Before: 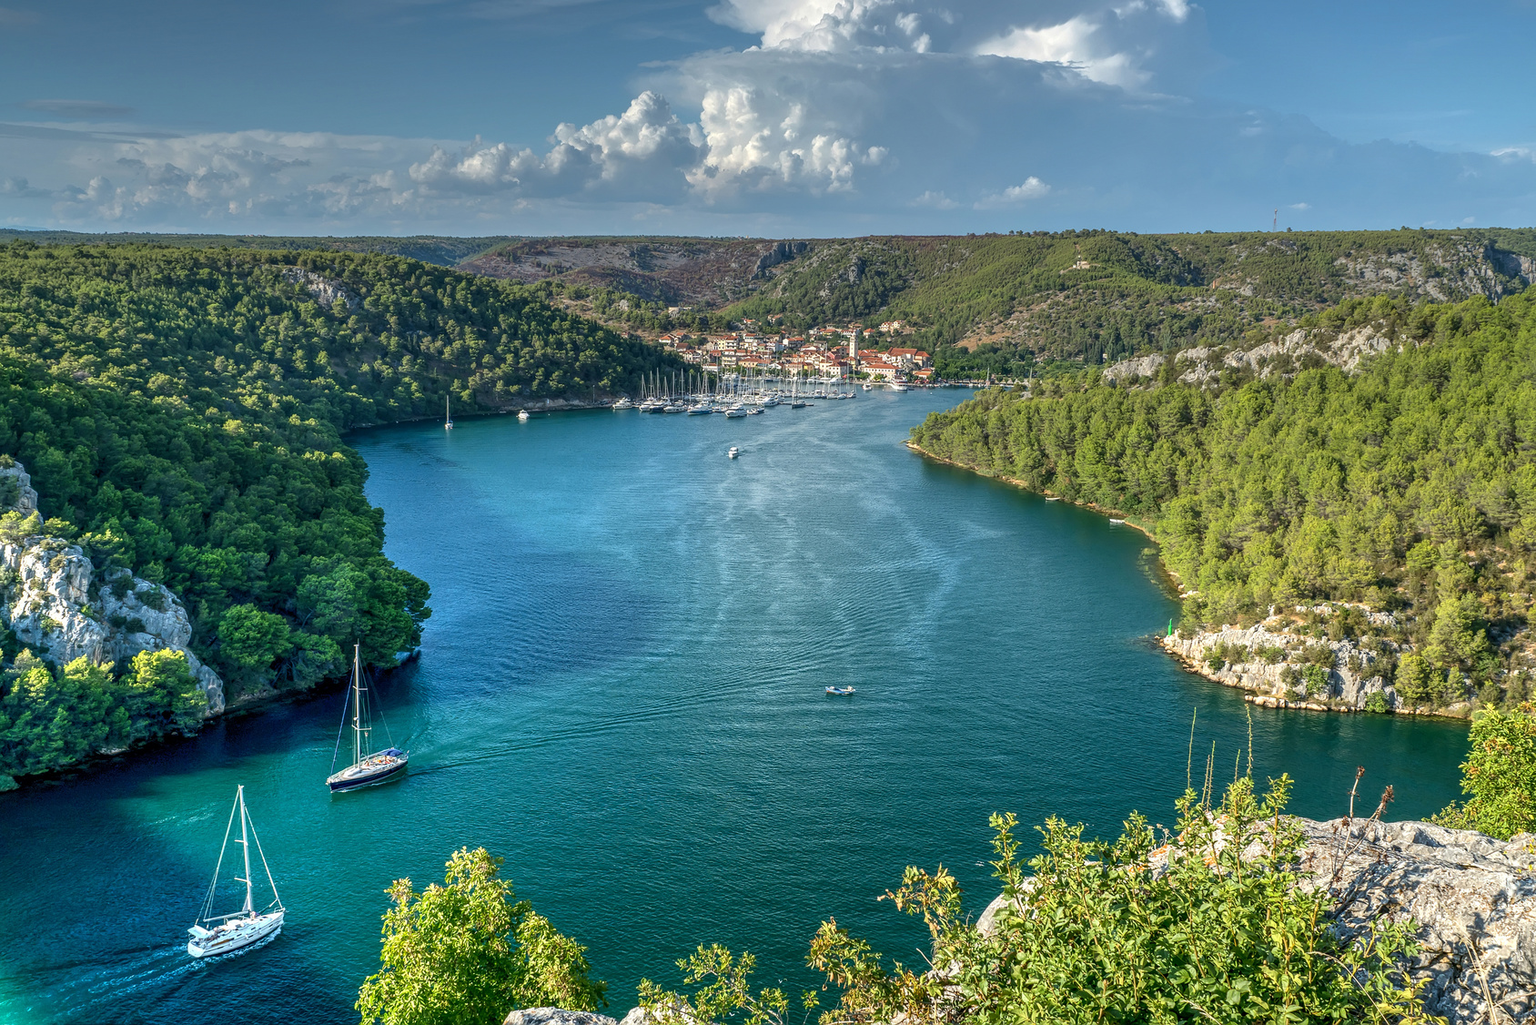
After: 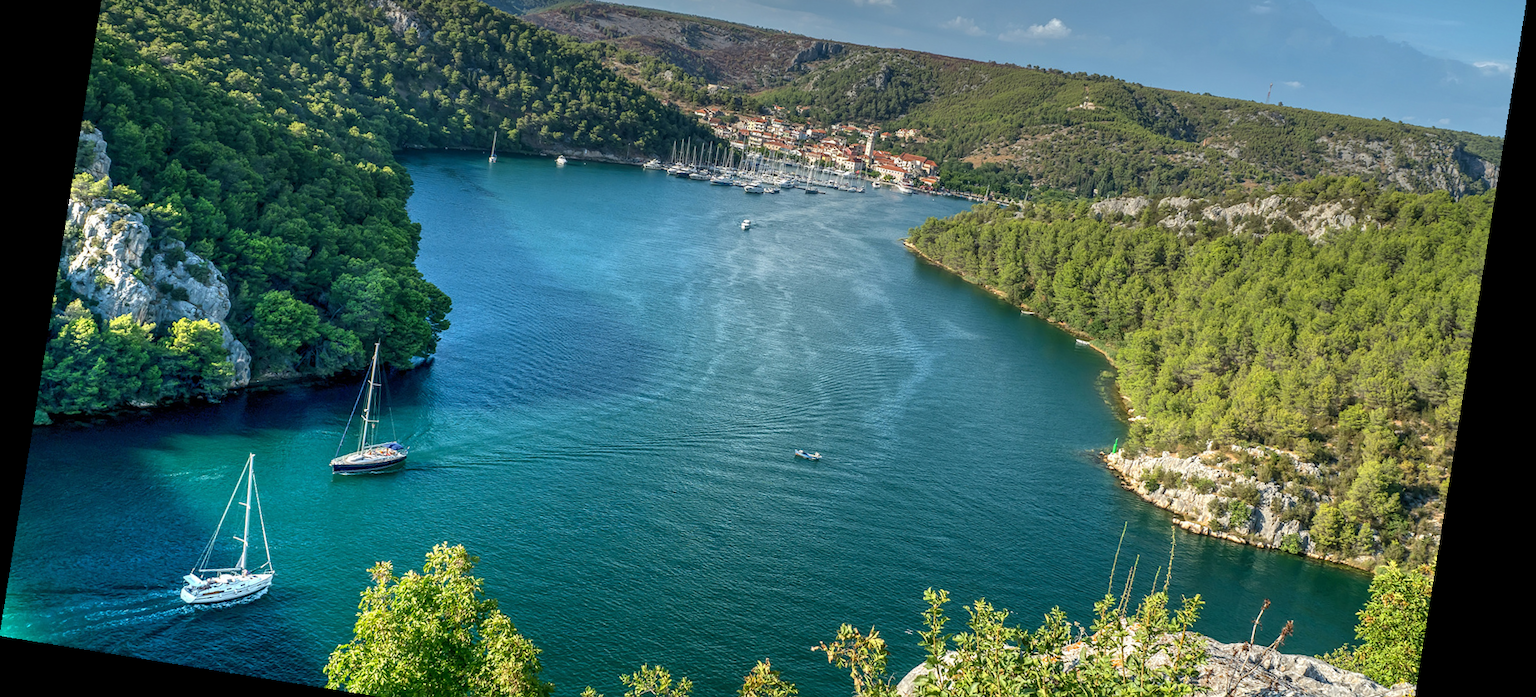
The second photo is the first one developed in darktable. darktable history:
rotate and perspective: rotation 9.12°, automatic cropping off
crop and rotate: top 25.357%, bottom 13.942%
